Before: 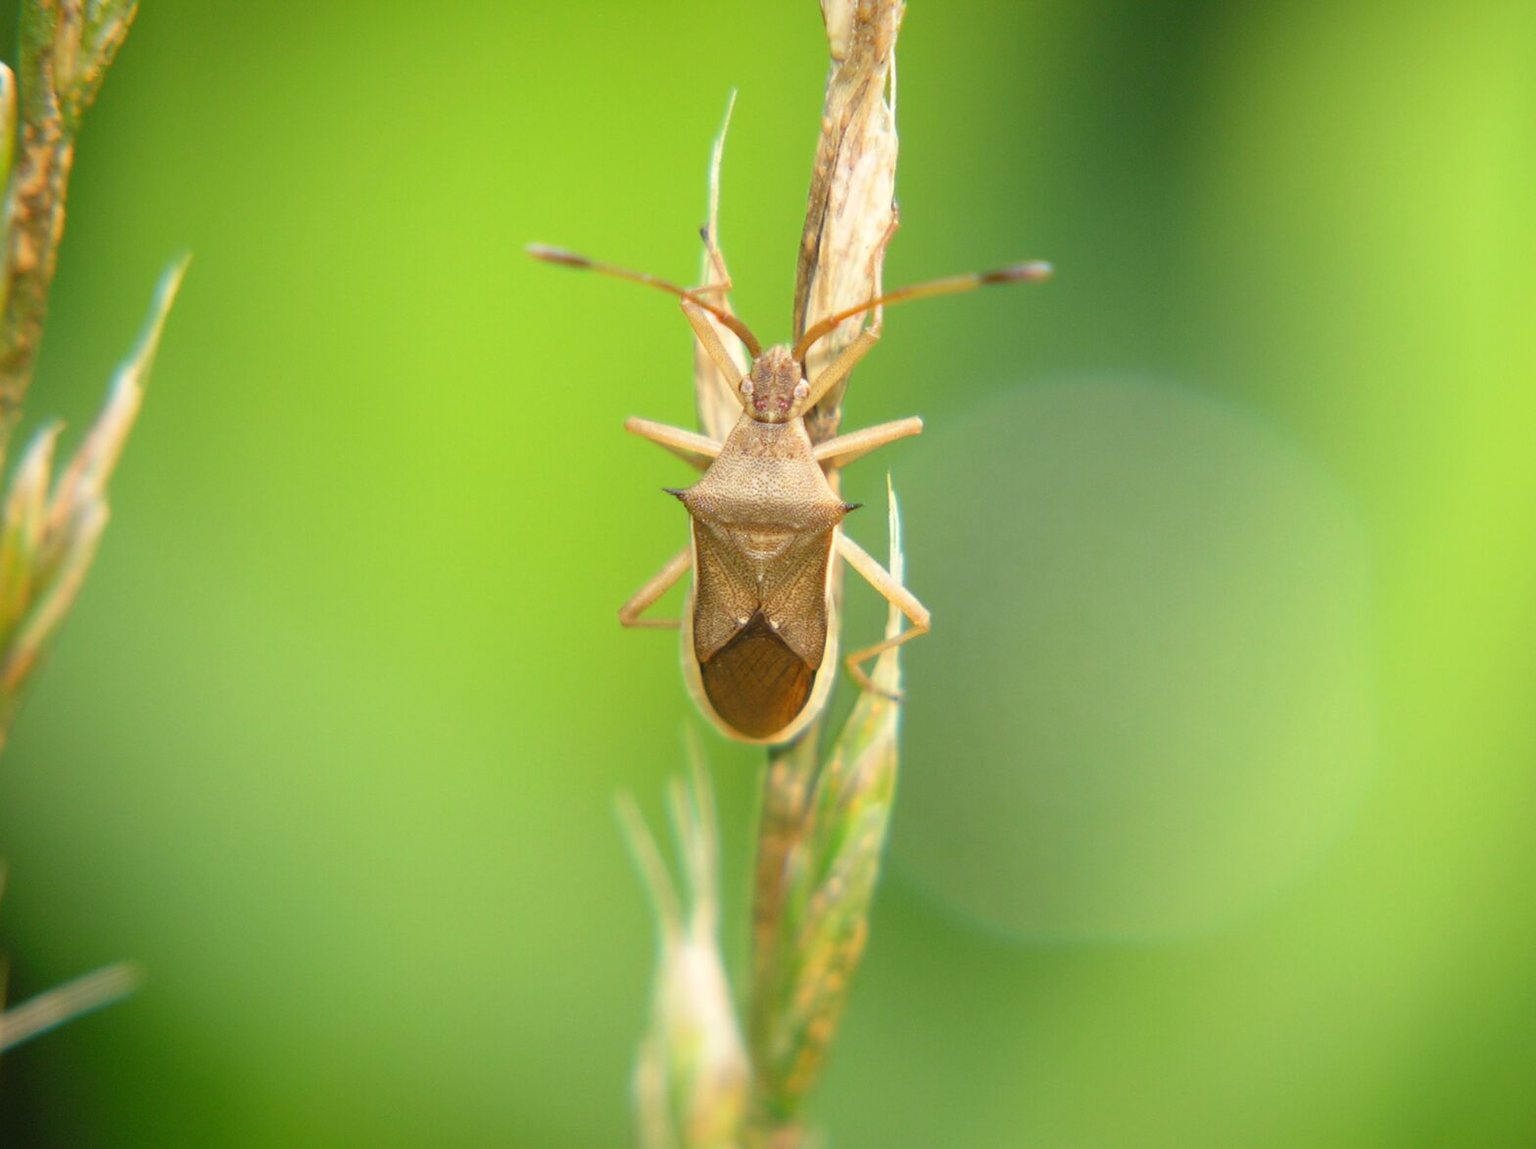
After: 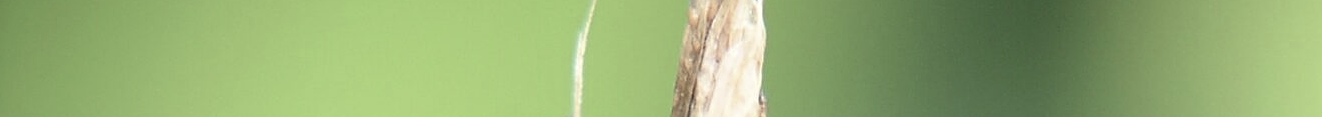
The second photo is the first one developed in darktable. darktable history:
color balance rgb: linear chroma grading › global chroma -16.06%, perceptual saturation grading › global saturation -32.85%, global vibrance -23.56%
crop and rotate: left 9.644%, top 9.491%, right 6.021%, bottom 80.509%
color balance: output saturation 110%
sharpen: on, module defaults
